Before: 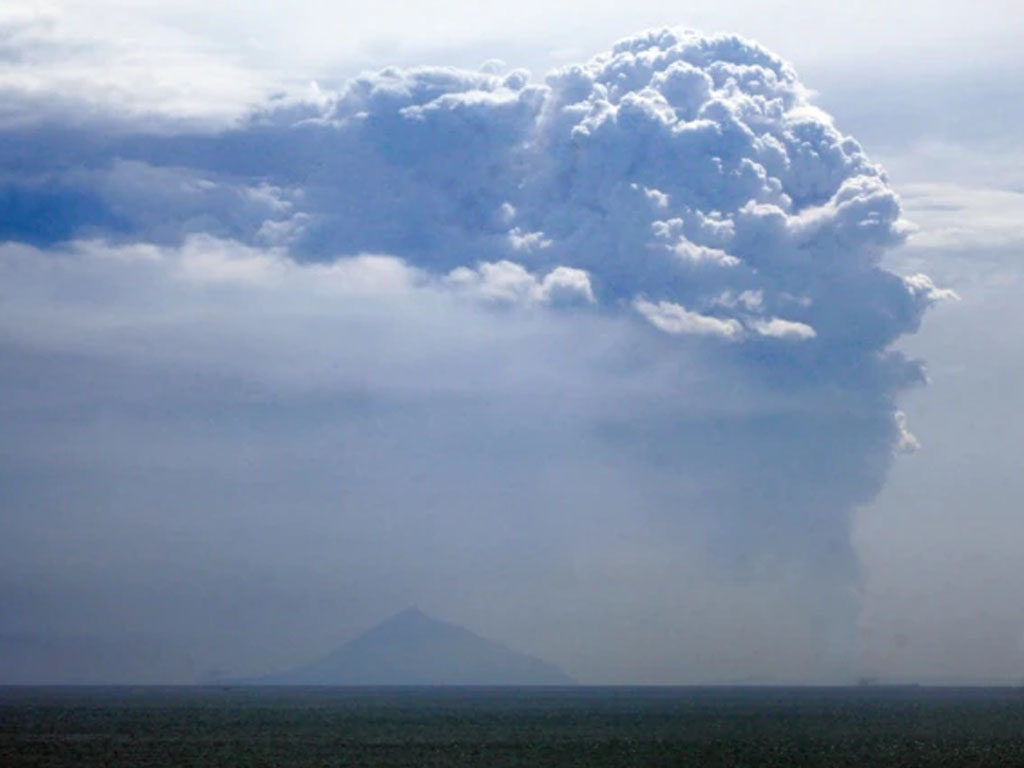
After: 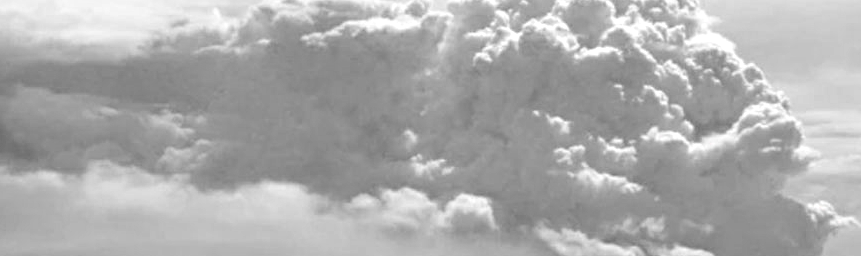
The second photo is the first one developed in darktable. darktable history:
crop and rotate: left 9.637%, top 9.526%, right 6.207%, bottom 57.048%
contrast equalizer: y [[0.506, 0.531, 0.562, 0.606, 0.638, 0.669], [0.5 ×6], [0.5 ×6], [0 ×6], [0 ×6]]
contrast brightness saturation: brightness 0.141
color zones: curves: ch0 [(0, 0.447) (0.184, 0.543) (0.323, 0.476) (0.429, 0.445) (0.571, 0.443) (0.714, 0.451) (0.857, 0.452) (1, 0.447)]; ch1 [(0, 0.464) (0.176, 0.46) (0.287, 0.177) (0.429, 0.002) (0.571, 0) (0.714, 0) (0.857, 0) (1, 0.464)]
